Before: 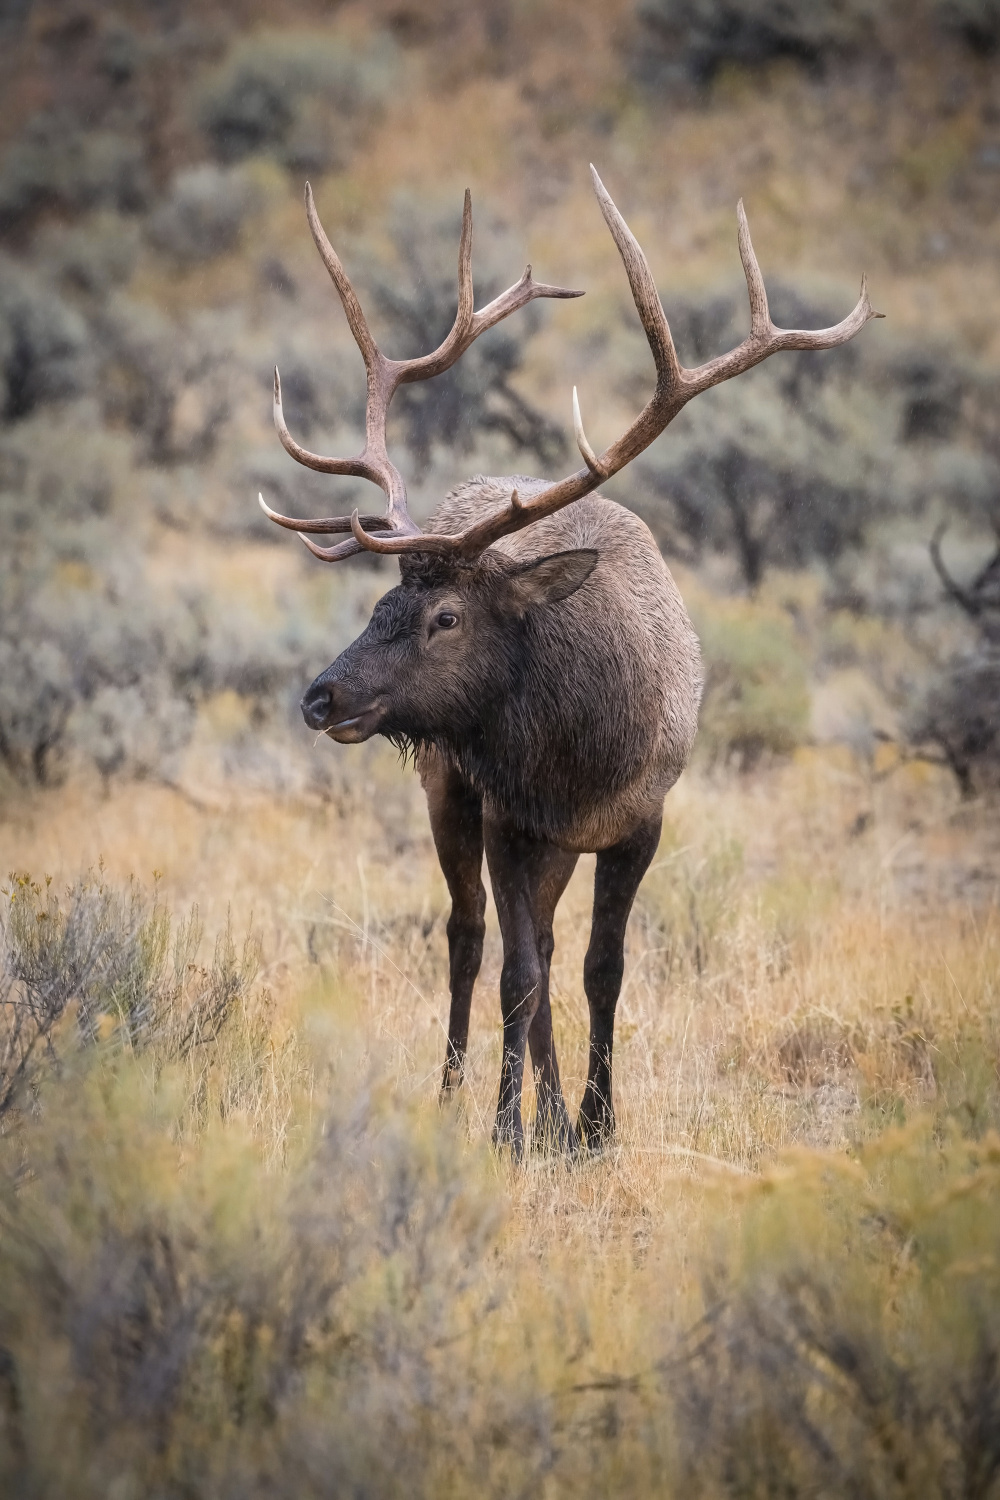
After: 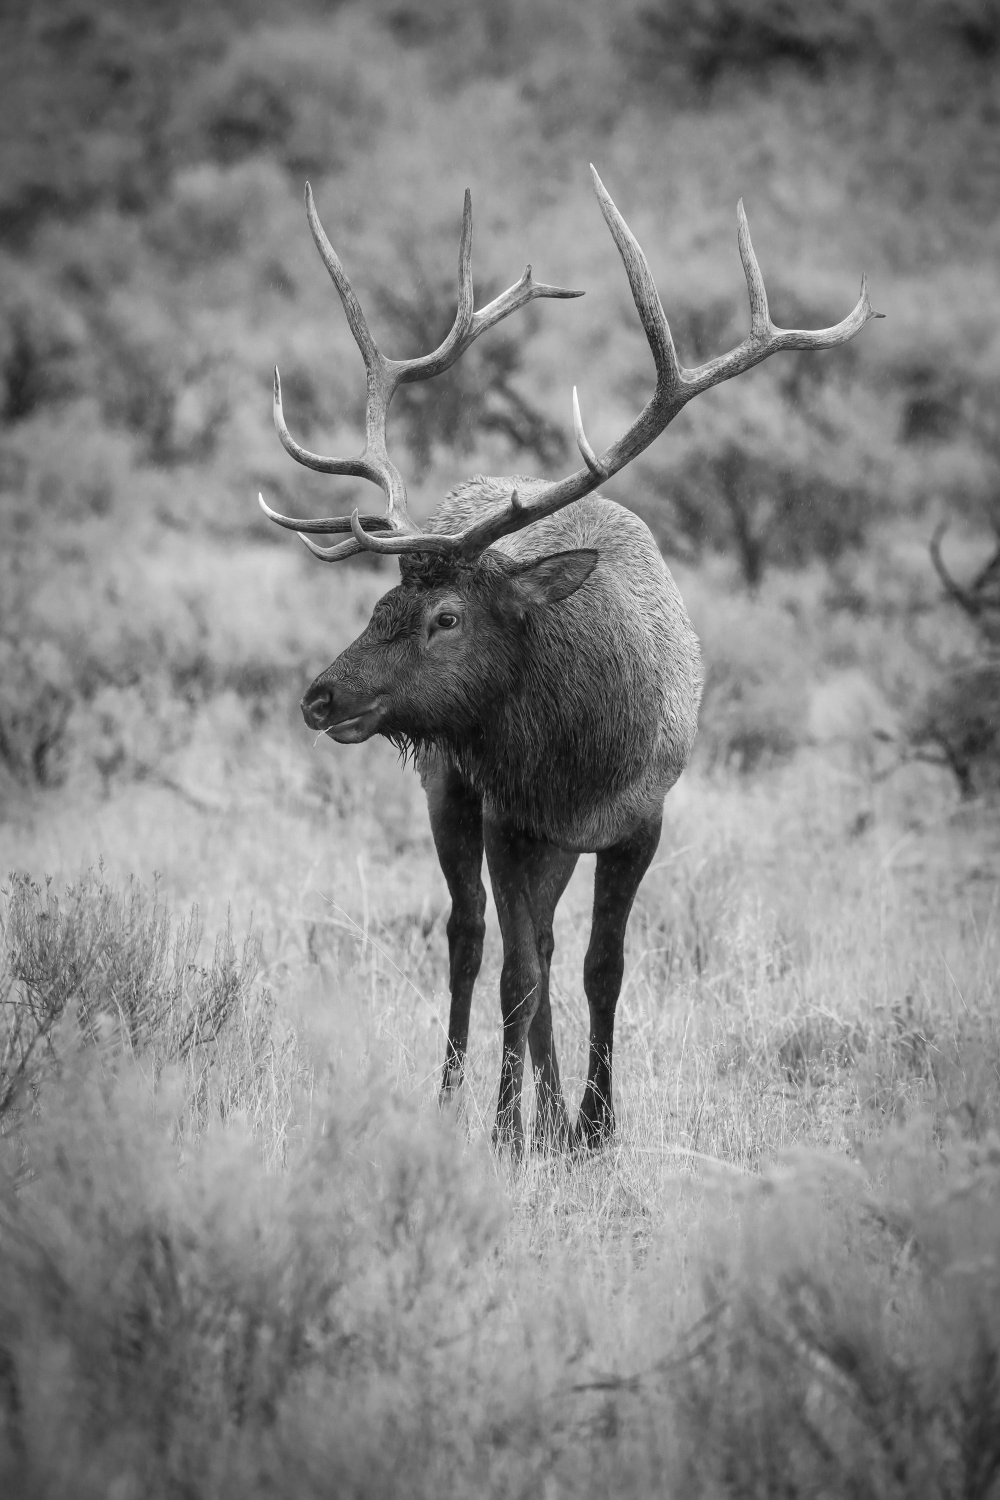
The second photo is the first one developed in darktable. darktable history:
white balance: red 1.066, blue 1.119
monochrome: on, module defaults
